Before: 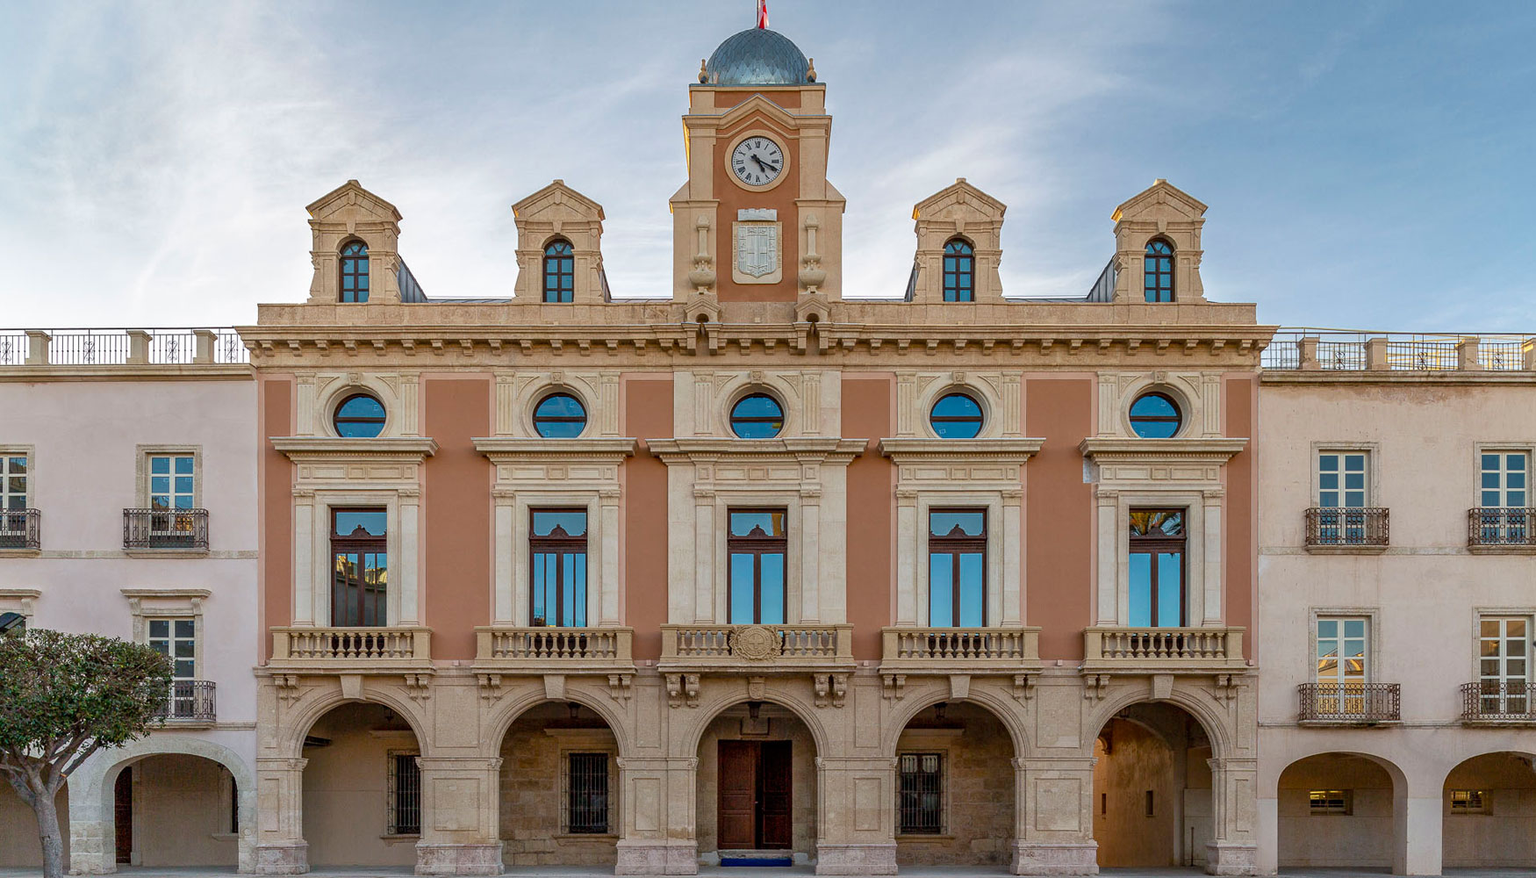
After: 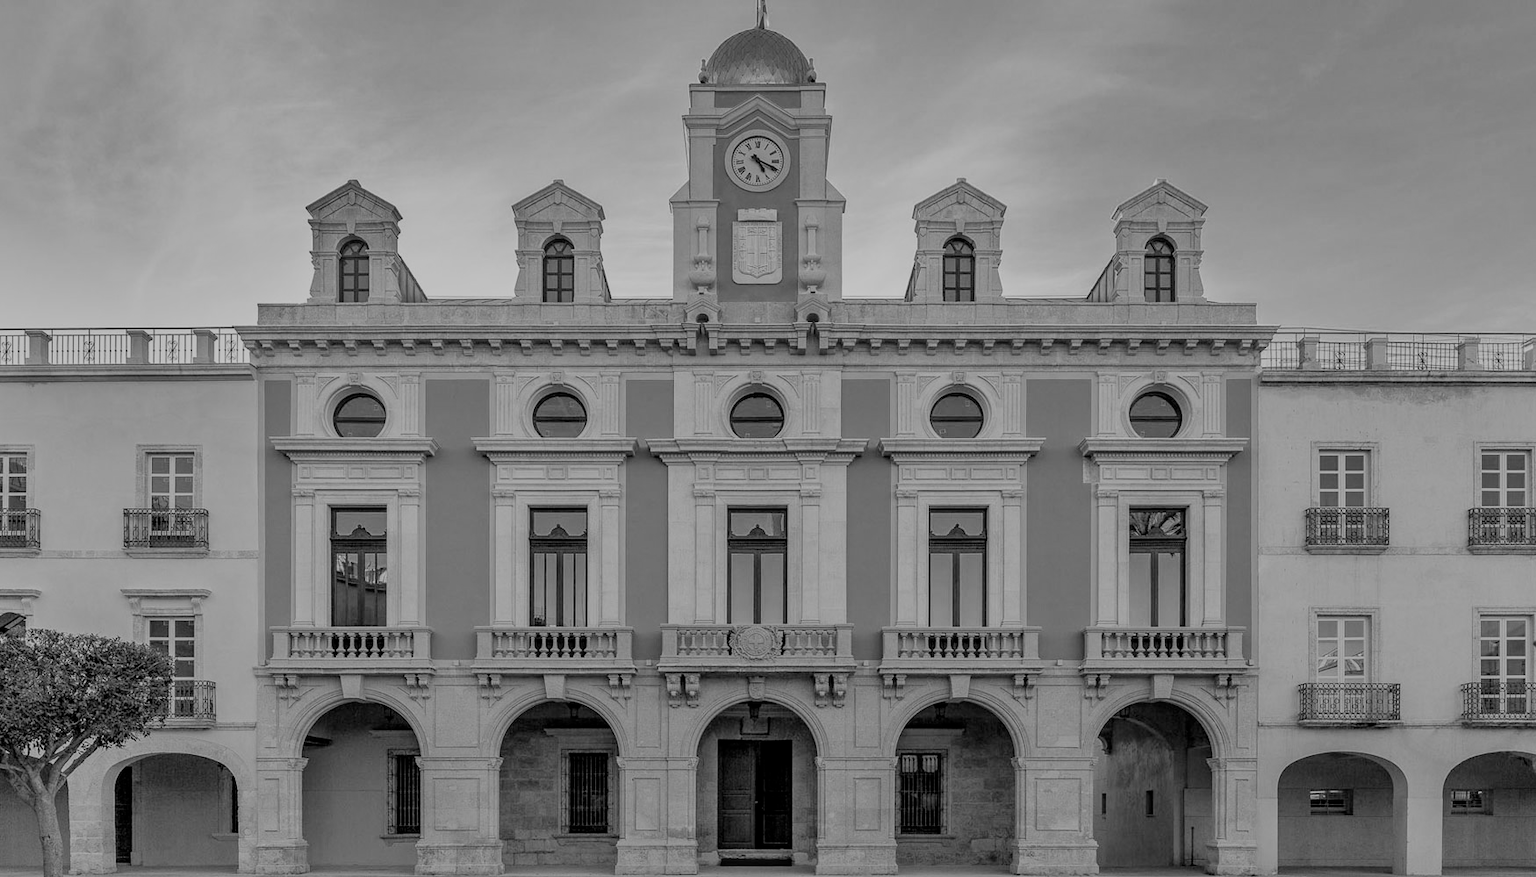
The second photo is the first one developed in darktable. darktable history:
filmic rgb: black relative exposure -8.79 EV, white relative exposure 4.98 EV, threshold 6 EV, target black luminance 0%, hardness 3.77, latitude 66.34%, contrast 0.822, highlights saturation mix 10%, shadows ↔ highlights balance 20%, add noise in highlights 0.1, color science v4 (2020), iterations of high-quality reconstruction 0, type of noise poissonian, enable highlight reconstruction true
monochrome: on, module defaults
shadows and highlights: radius 108.52, shadows 44.07, highlights -67.8, low approximation 0.01, soften with gaussian
